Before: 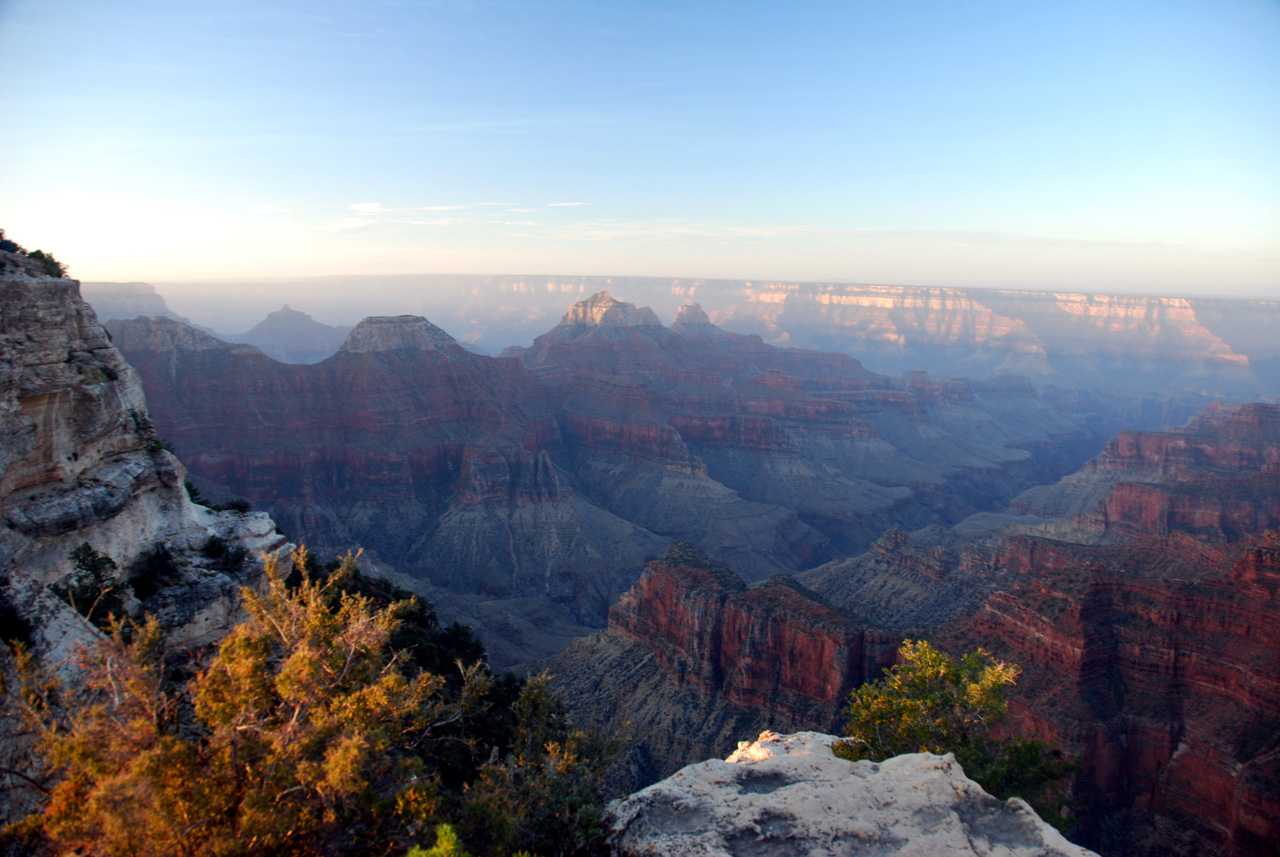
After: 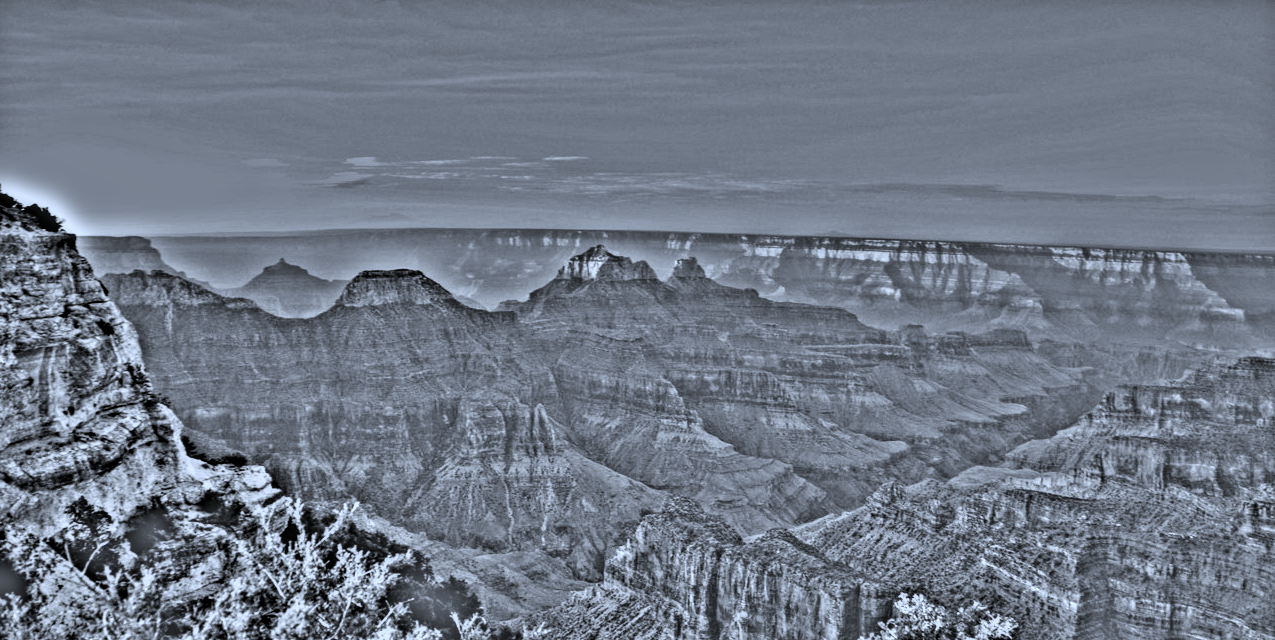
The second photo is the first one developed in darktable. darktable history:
crop: left 0.387%, top 5.469%, bottom 19.809%
exposure: black level correction -0.003, exposure 0.04 EV, compensate highlight preservation false
sigmoid: contrast 1.8, skew -0.2, preserve hue 0%, red attenuation 0.1, red rotation 0.035, green attenuation 0.1, green rotation -0.017, blue attenuation 0.15, blue rotation -0.052, base primaries Rec2020
local contrast: highlights 61%, detail 143%, midtone range 0.428
color correction: highlights a* -2.24, highlights b* -18.1
haze removal: compatibility mode true, adaptive false
highpass: on, module defaults
